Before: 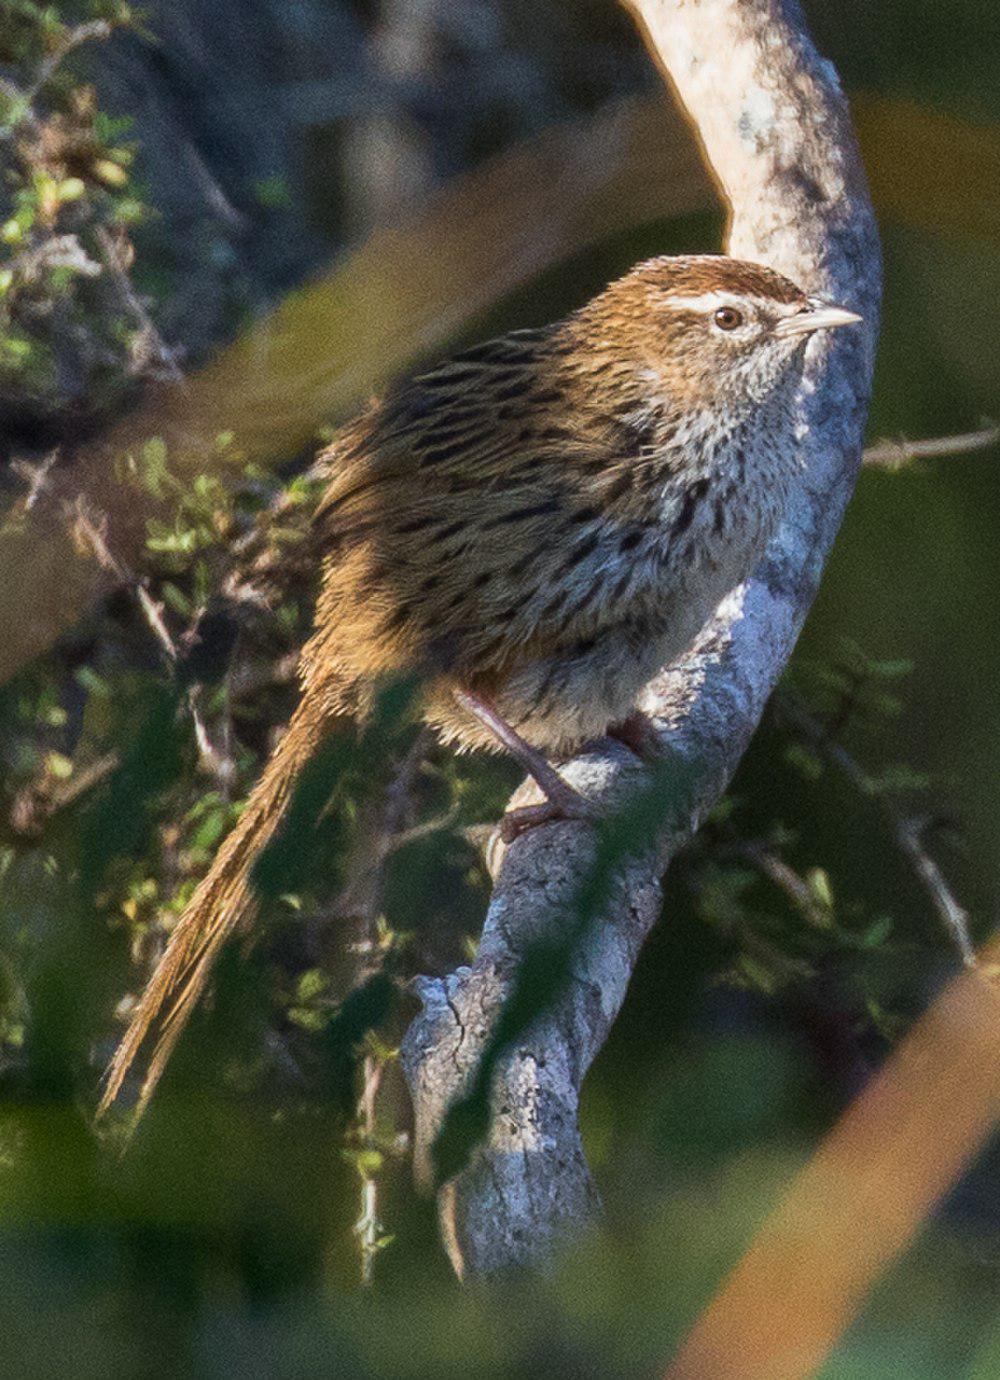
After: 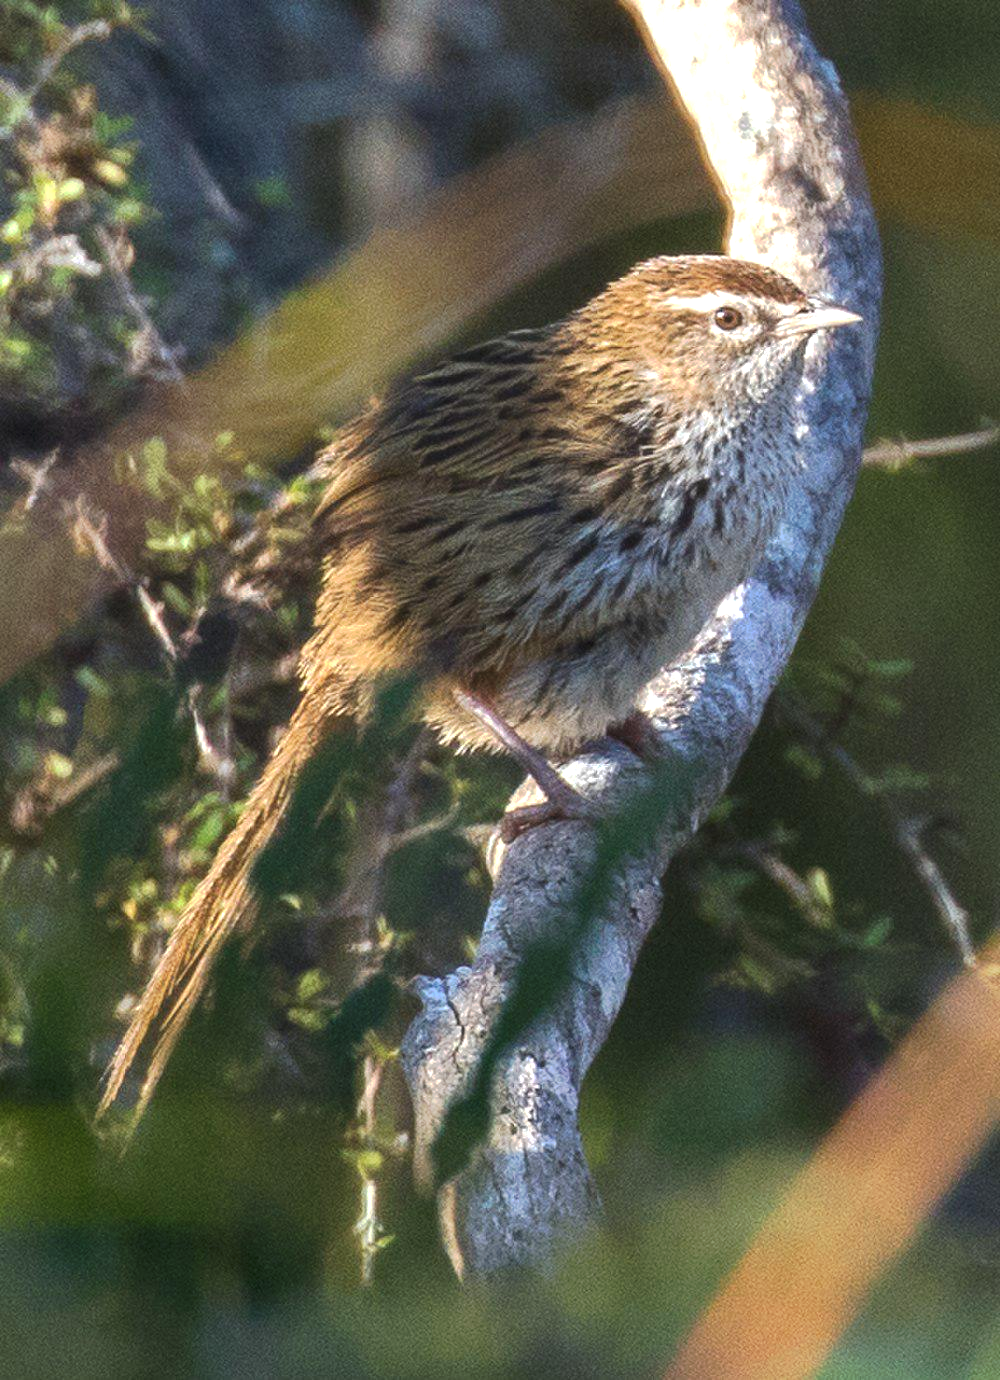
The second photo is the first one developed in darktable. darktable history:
tone curve: curves: ch0 [(0, 0) (0.003, 0.032) (0.011, 0.04) (0.025, 0.058) (0.044, 0.084) (0.069, 0.107) (0.1, 0.13) (0.136, 0.158) (0.177, 0.193) (0.224, 0.236) (0.277, 0.283) (0.335, 0.335) (0.399, 0.399) (0.468, 0.467) (0.543, 0.533) (0.623, 0.612) (0.709, 0.698) (0.801, 0.776) (0.898, 0.848) (1, 1)], preserve colors none
exposure: exposure 0.64 EV, compensate highlight preservation false
tone equalizer: on, module defaults
